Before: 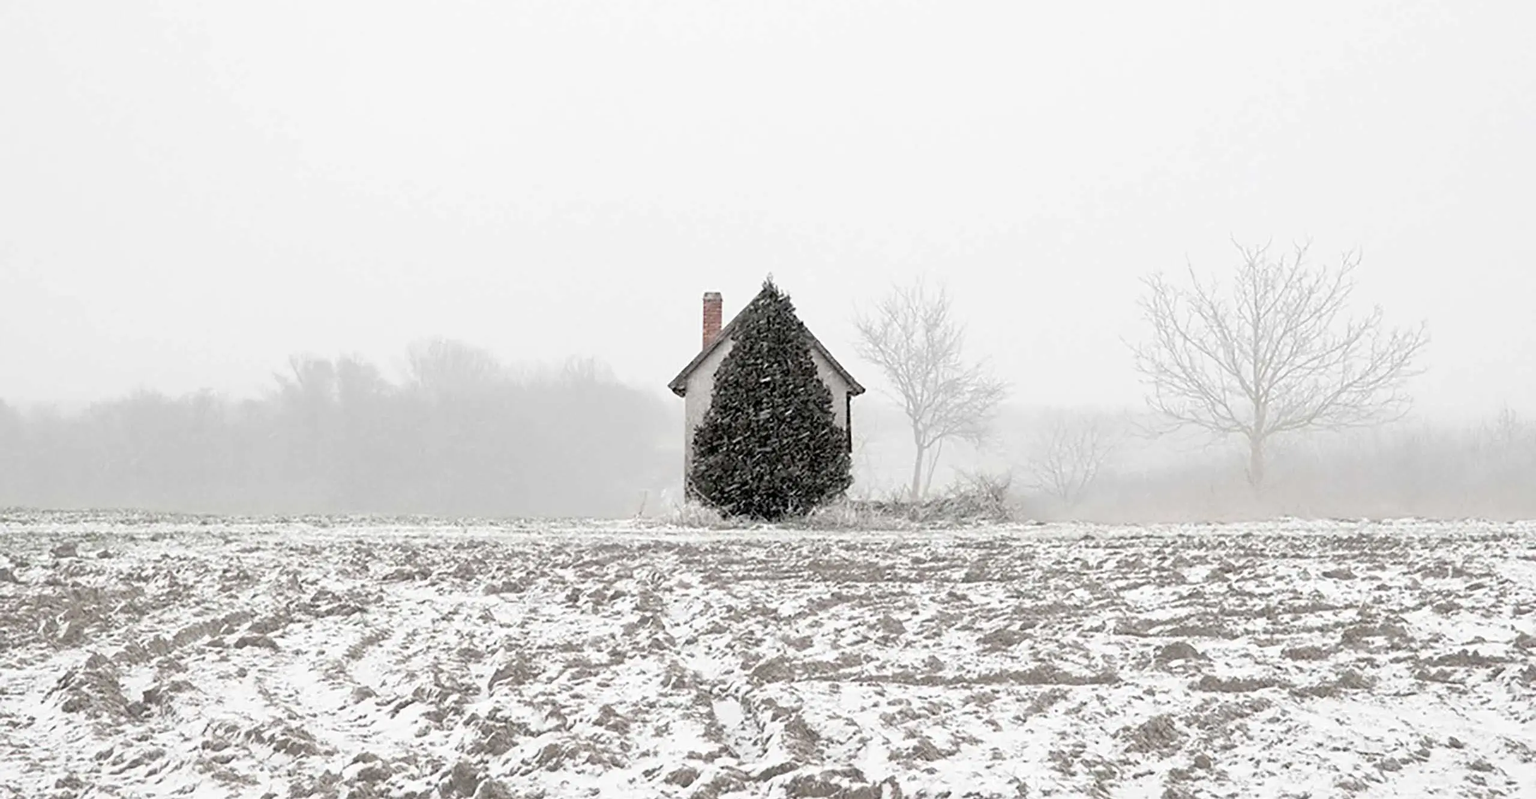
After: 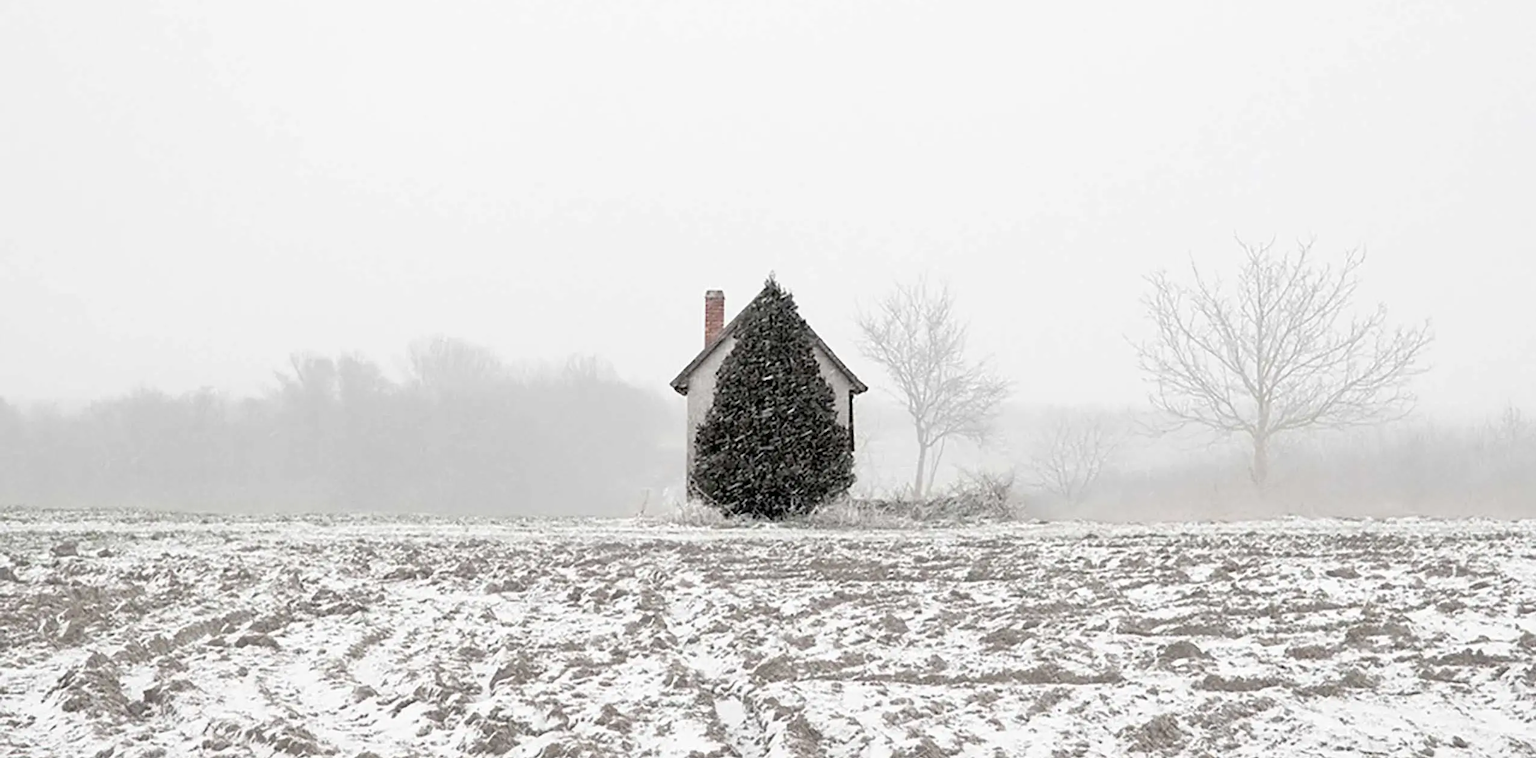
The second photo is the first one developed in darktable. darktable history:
crop: top 0.391%, right 0.261%, bottom 5.002%
